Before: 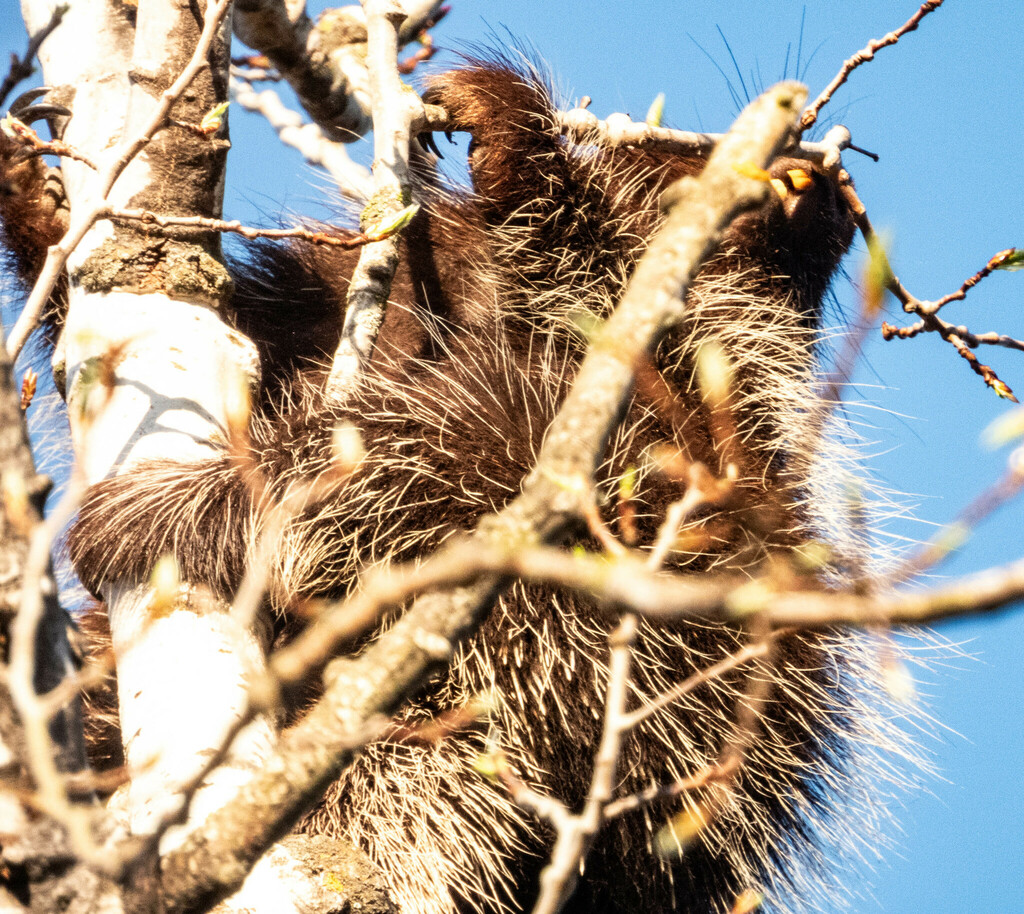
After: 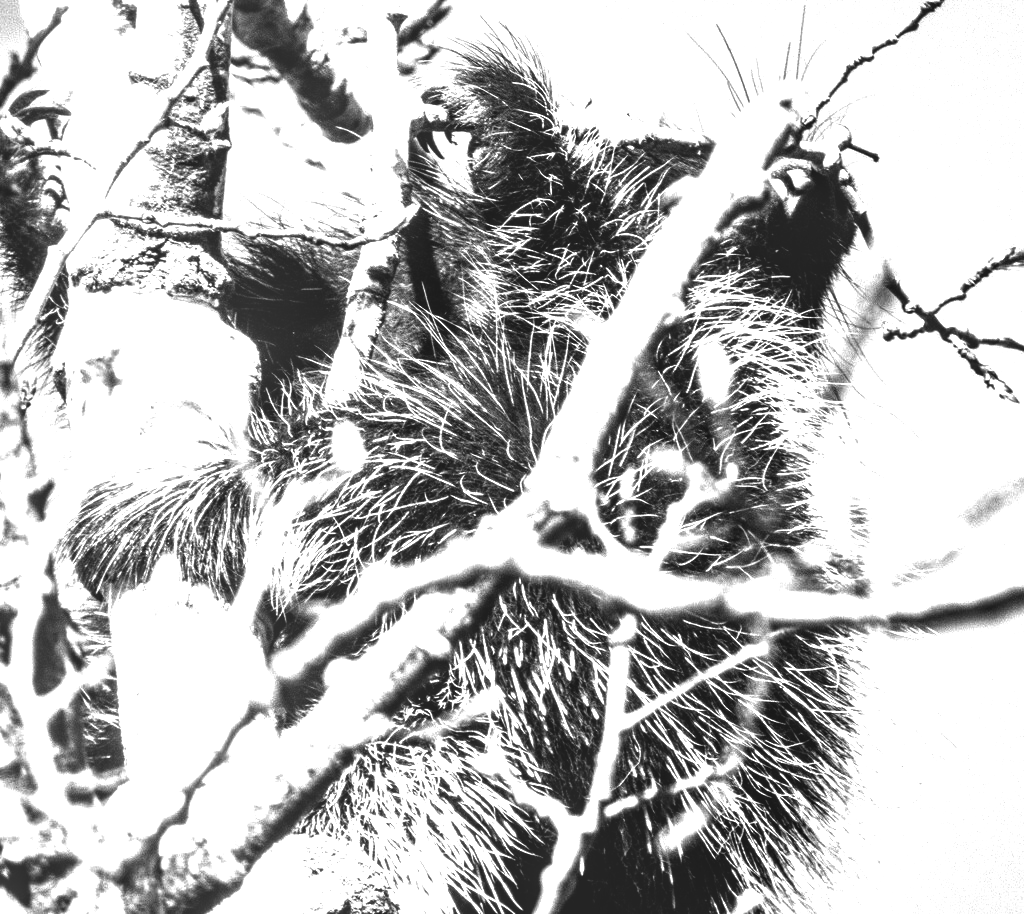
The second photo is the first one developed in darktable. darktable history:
local contrast: detail 130%
exposure: exposure 1.25 EV, compensate exposure bias true, compensate highlight preservation false
contrast brightness saturation: contrast -0.03, brightness -0.59, saturation -1
color balance rgb: perceptual saturation grading › global saturation -1%
color contrast: green-magenta contrast 0.84, blue-yellow contrast 0.86
